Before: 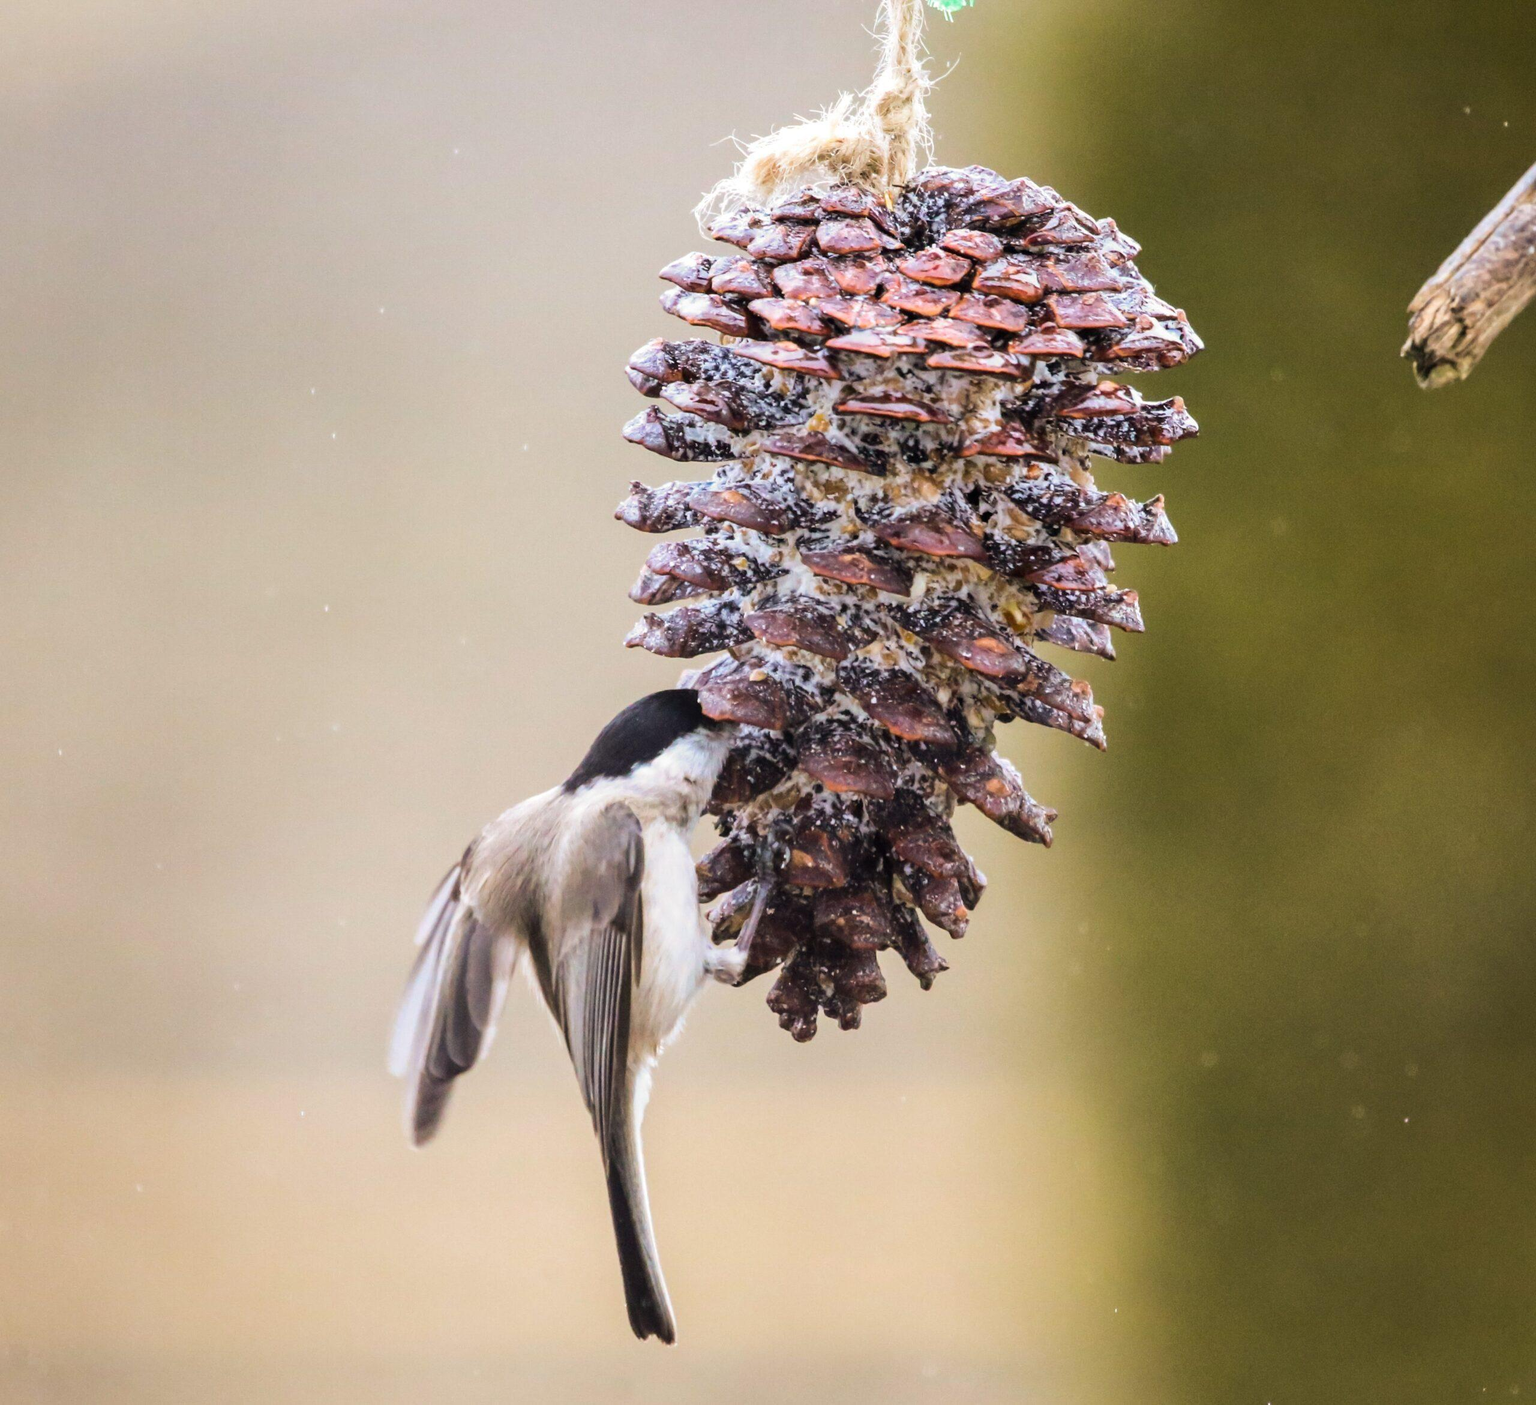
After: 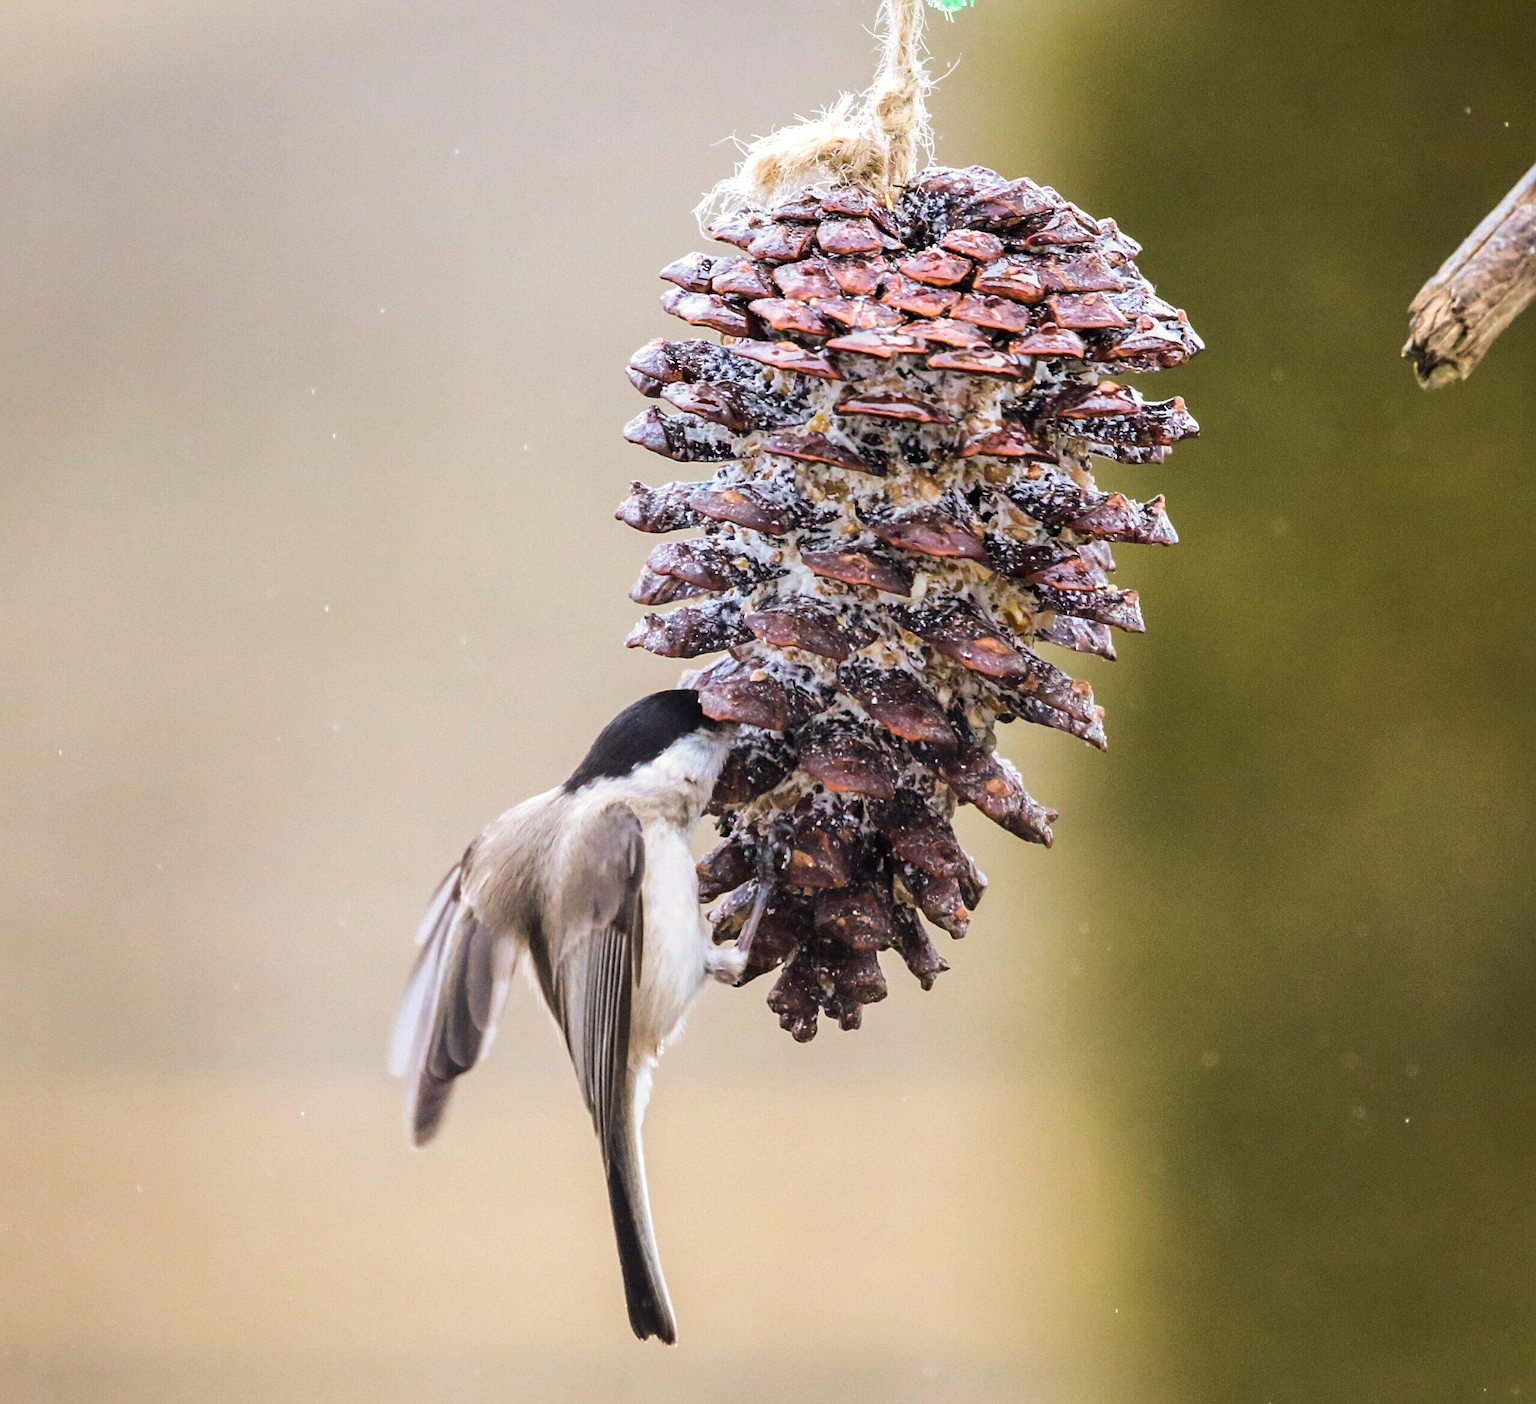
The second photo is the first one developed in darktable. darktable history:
sharpen: radius 2.174, amount 0.389, threshold 0.105
